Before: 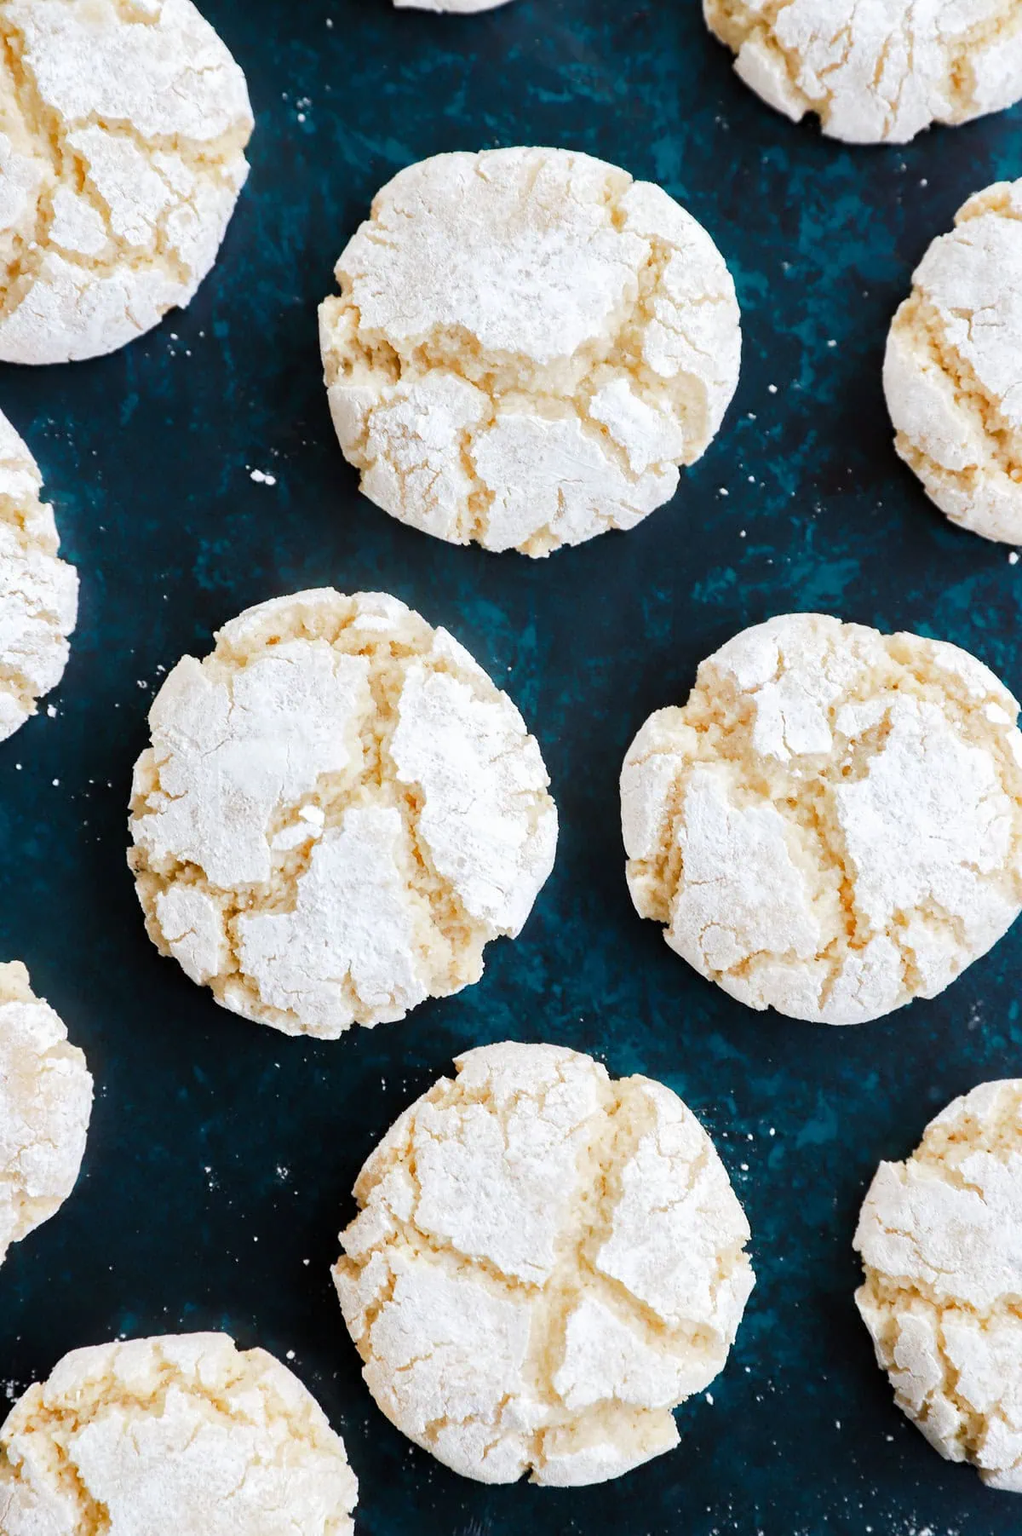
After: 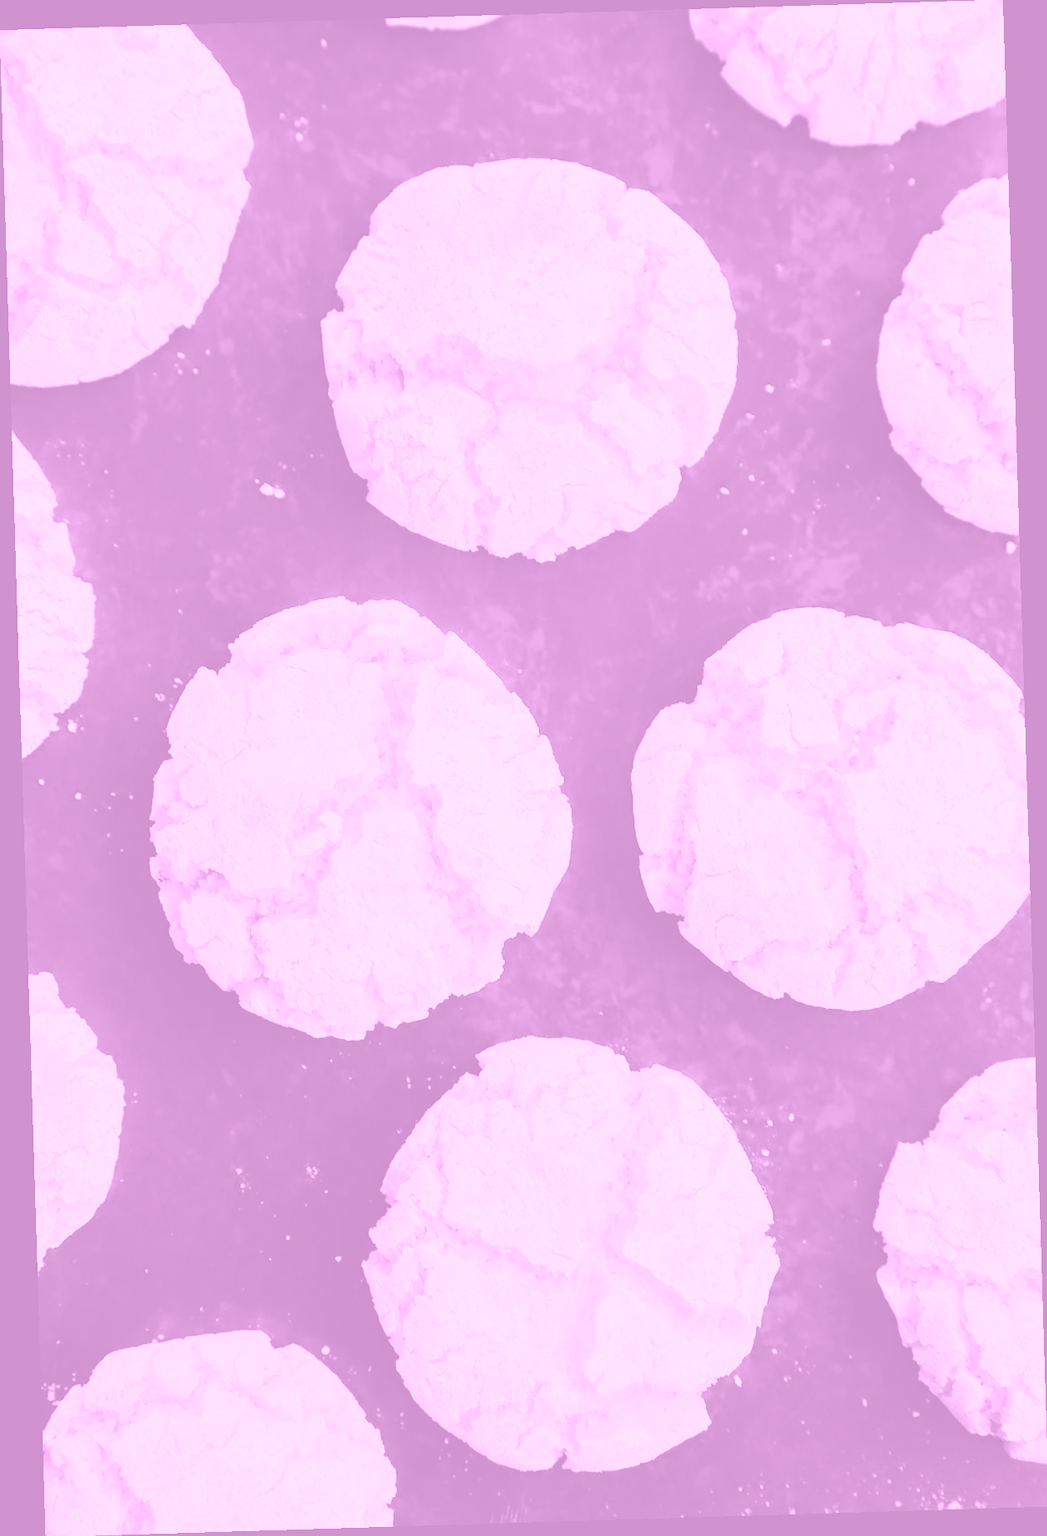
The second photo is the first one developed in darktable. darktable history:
colorize: hue 331.2°, saturation 75%, source mix 30.28%, lightness 70.52%, version 1
rotate and perspective: rotation -1.75°, automatic cropping off
color balance rgb: perceptual saturation grading › global saturation 20%, perceptual saturation grading › highlights -25%, perceptual saturation grading › shadows 25%
